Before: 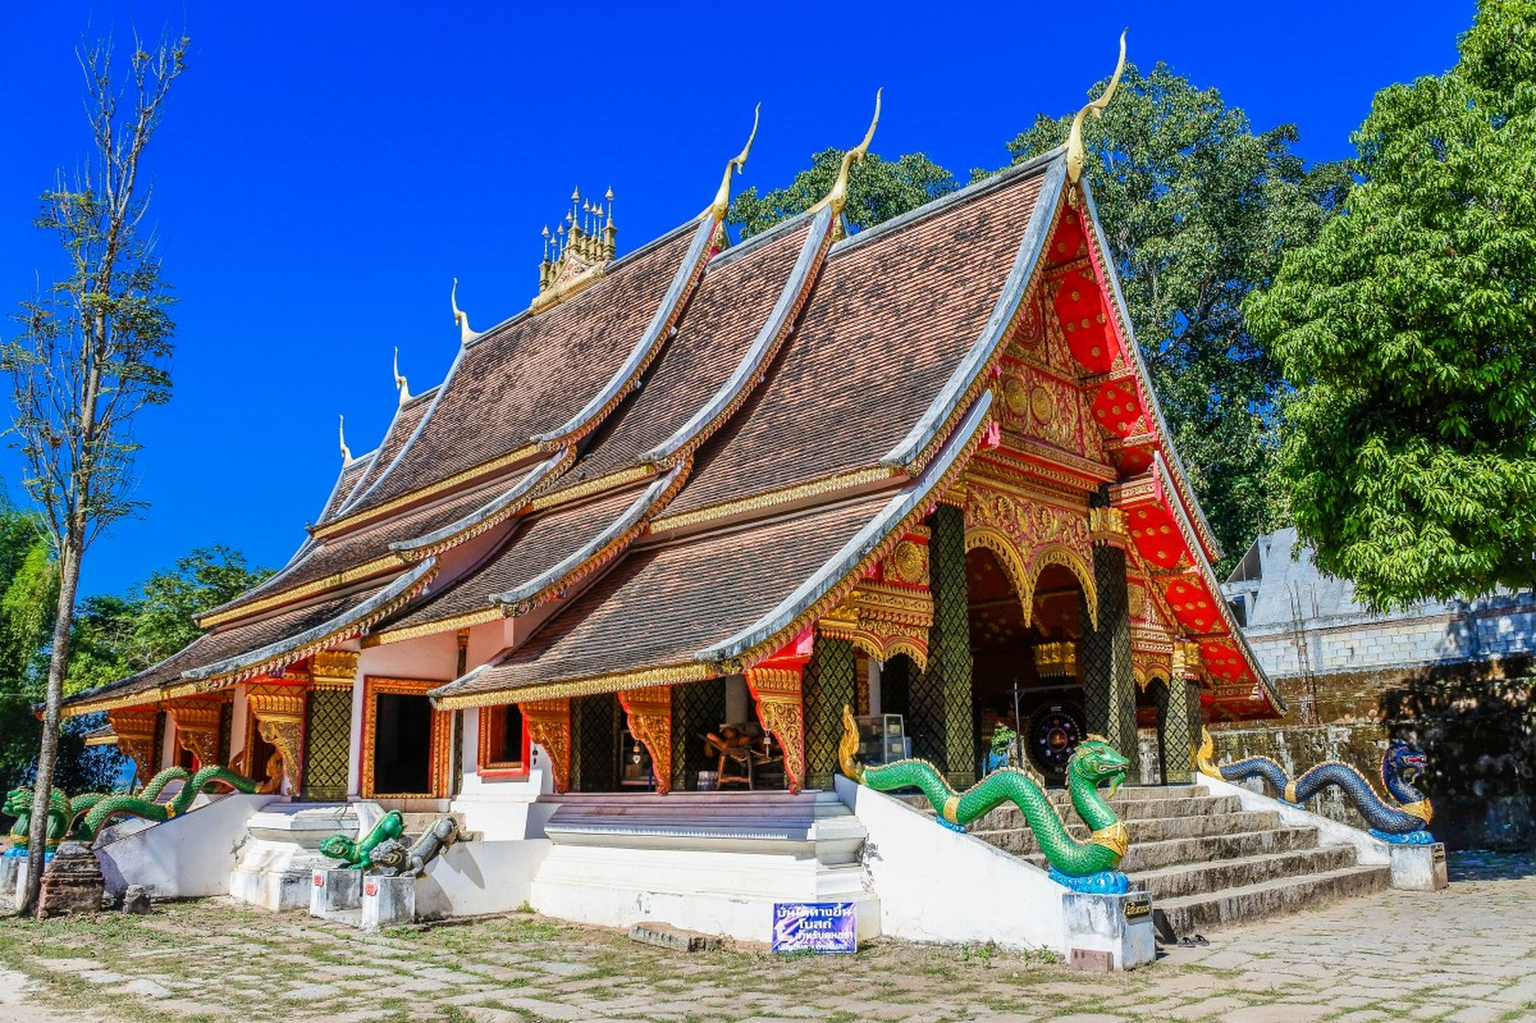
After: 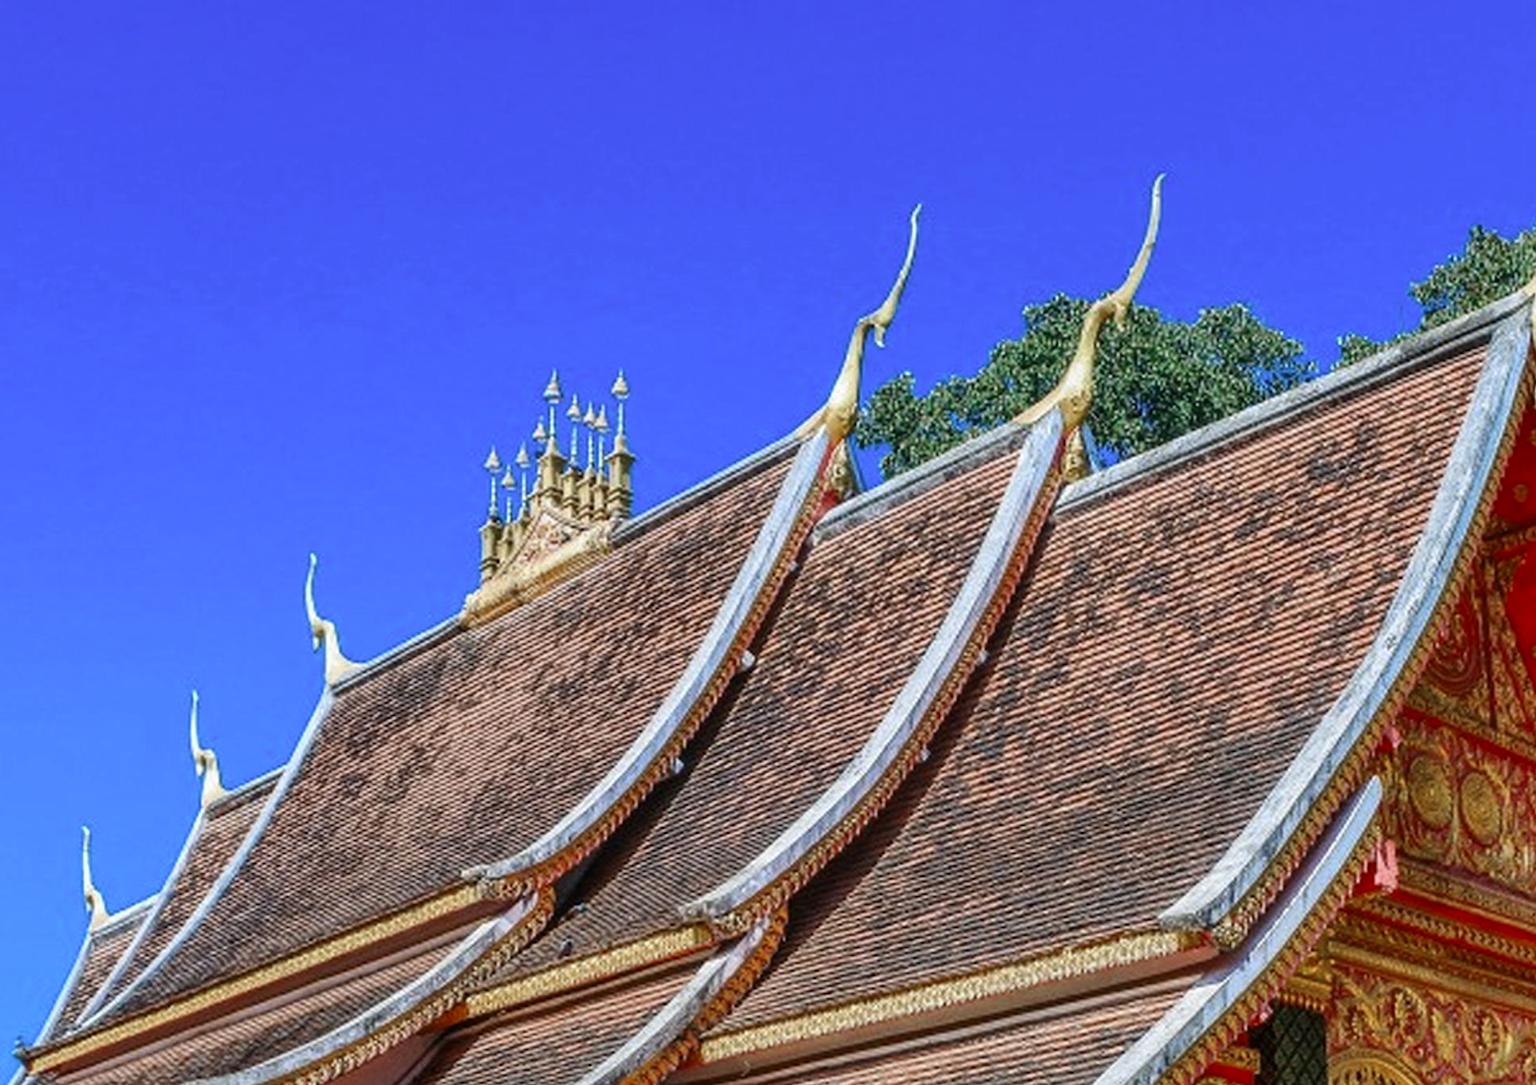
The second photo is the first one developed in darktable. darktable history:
color zones: curves: ch0 [(0, 0.5) (0.125, 0.4) (0.25, 0.5) (0.375, 0.4) (0.5, 0.4) (0.625, 0.6) (0.75, 0.6) (0.875, 0.5)]; ch1 [(0, 0.4) (0.125, 0.5) (0.25, 0.4) (0.375, 0.4) (0.5, 0.4) (0.625, 0.4) (0.75, 0.5) (0.875, 0.4)]; ch2 [(0, 0.6) (0.125, 0.5) (0.25, 0.5) (0.375, 0.6) (0.5, 0.6) (0.625, 0.5) (0.75, 0.5) (0.875, 0.5)]
crop: left 19.431%, right 30.378%, bottom 46.717%
